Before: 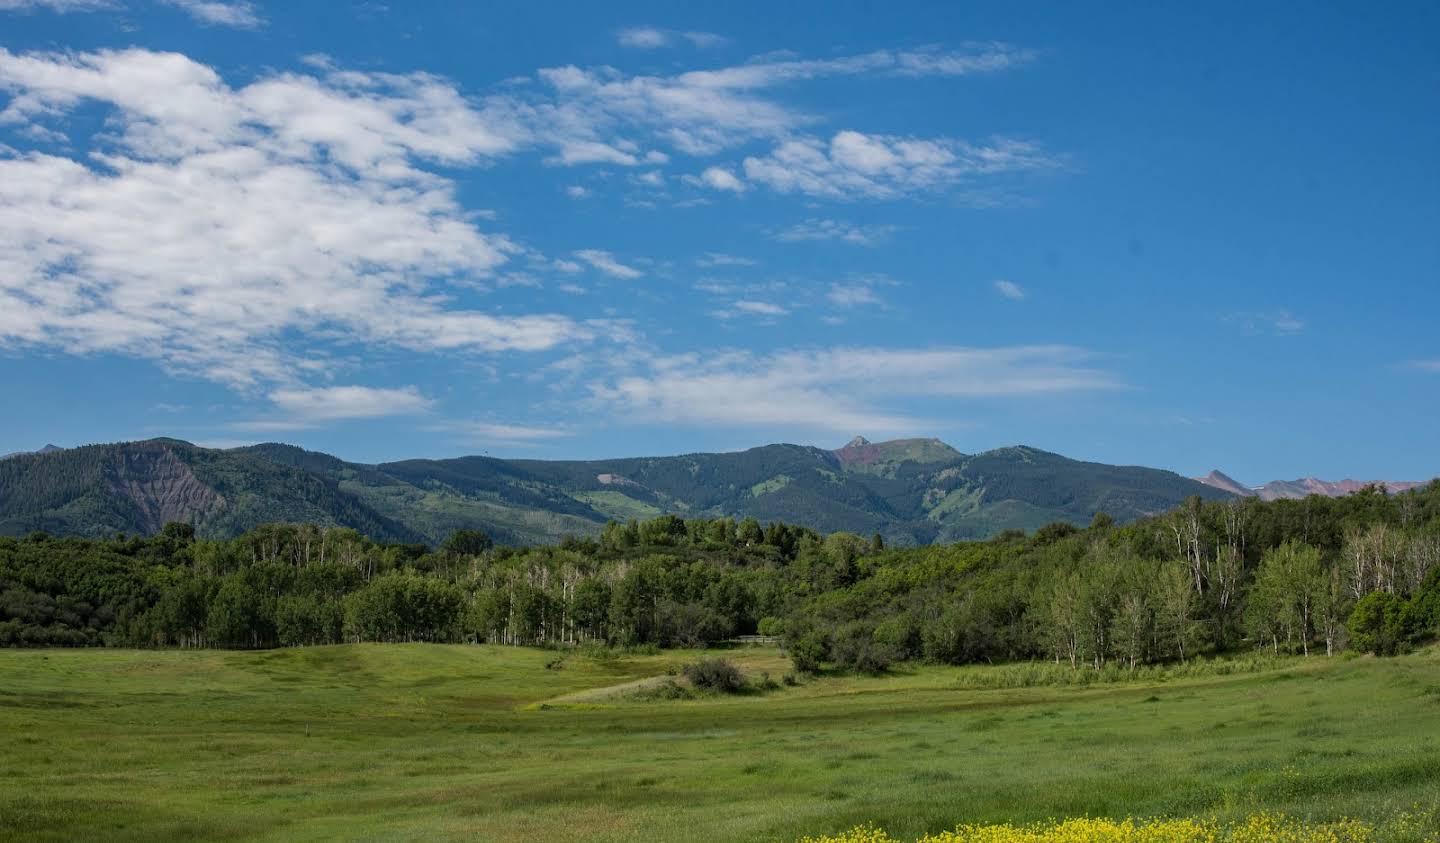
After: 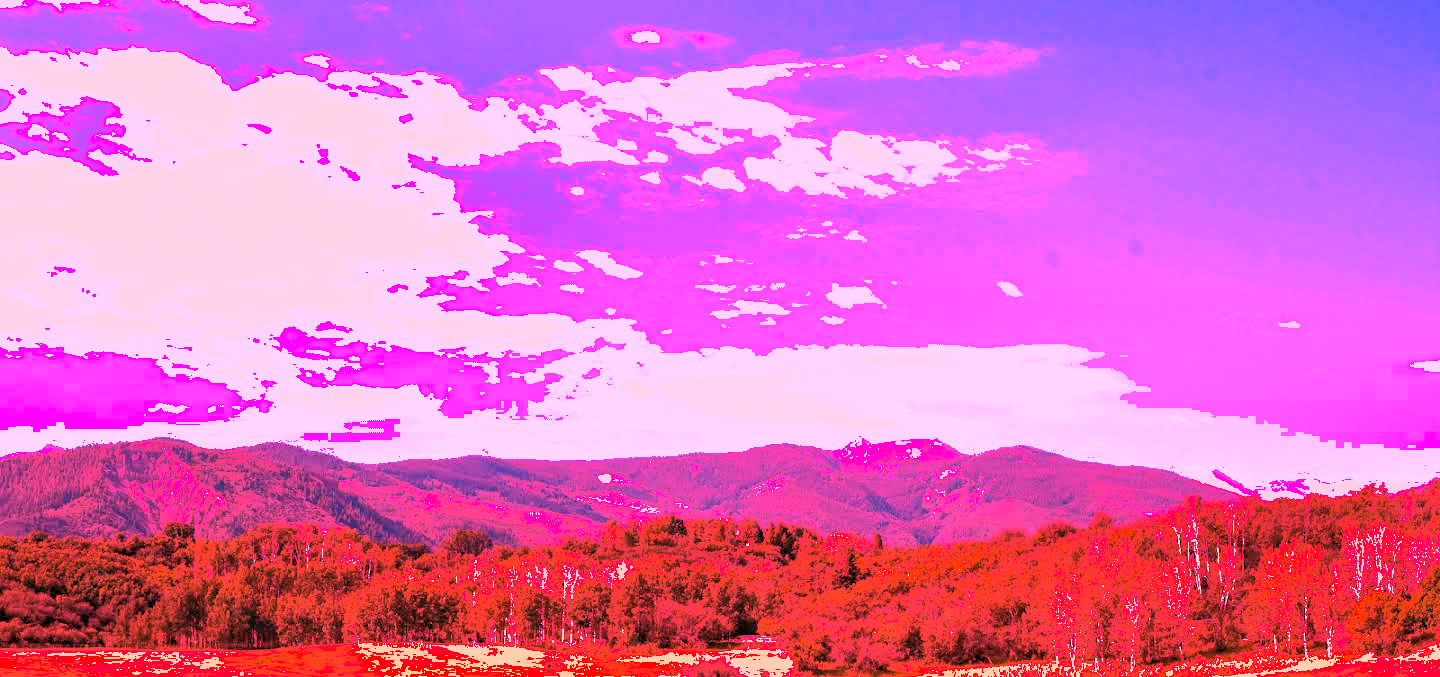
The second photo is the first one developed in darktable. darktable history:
shadows and highlights: on, module defaults
crop: bottom 19.644%
exposure: compensate highlight preservation false
white balance: red 4.26, blue 1.802
